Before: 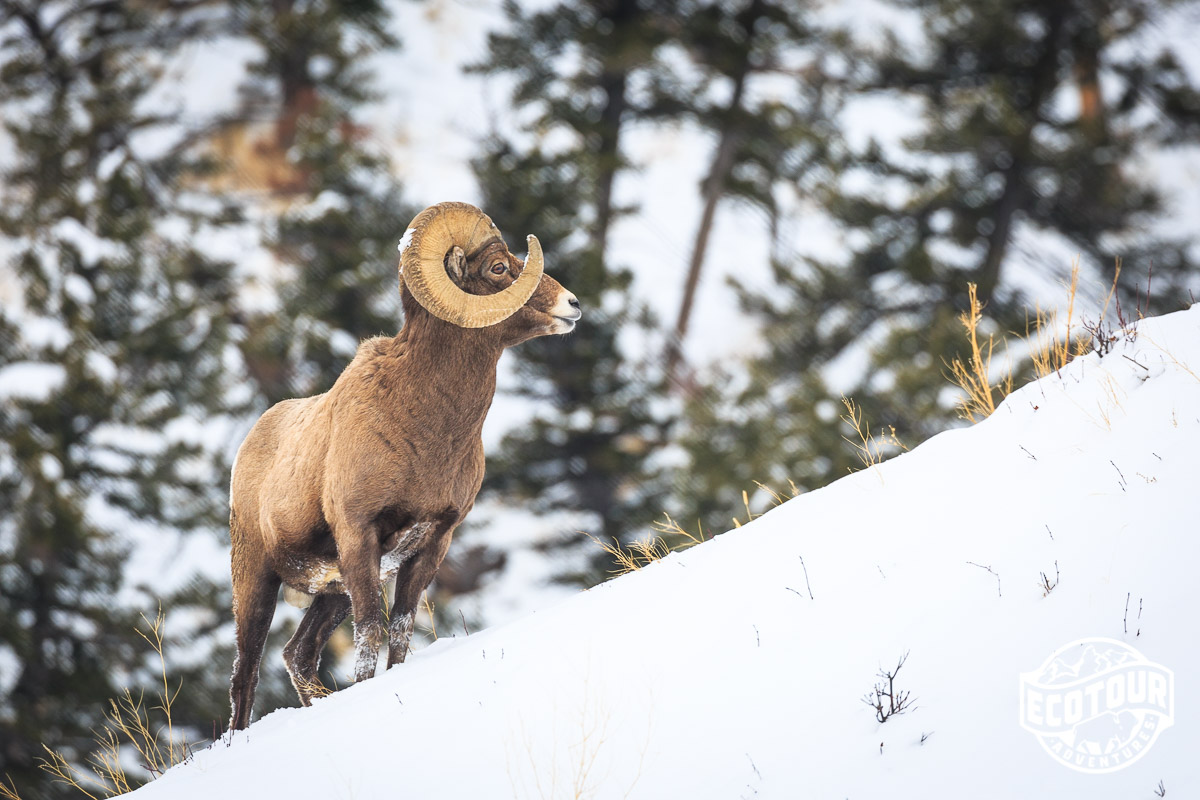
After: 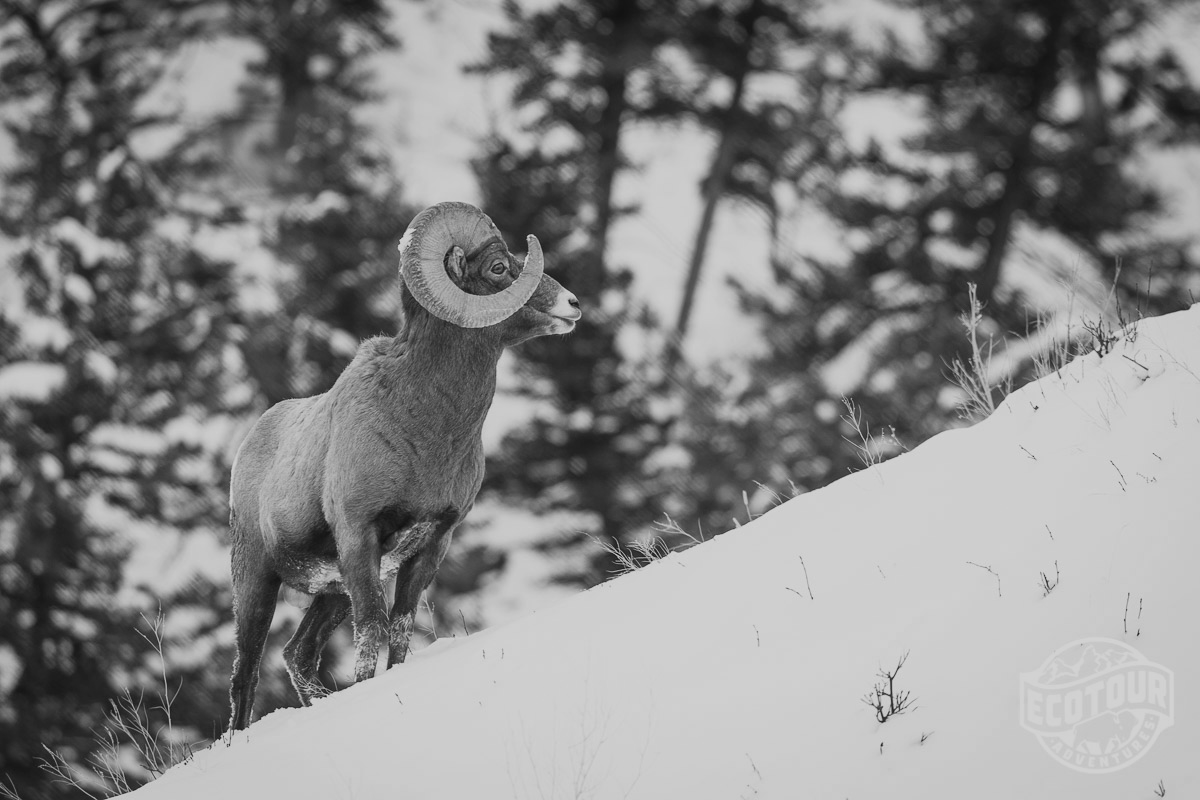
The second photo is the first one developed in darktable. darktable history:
exposure: black level correction 0, exposure 0.7 EV, compensate exposure bias true, compensate highlight preservation false
monochrome: a -4.13, b 5.16, size 1
